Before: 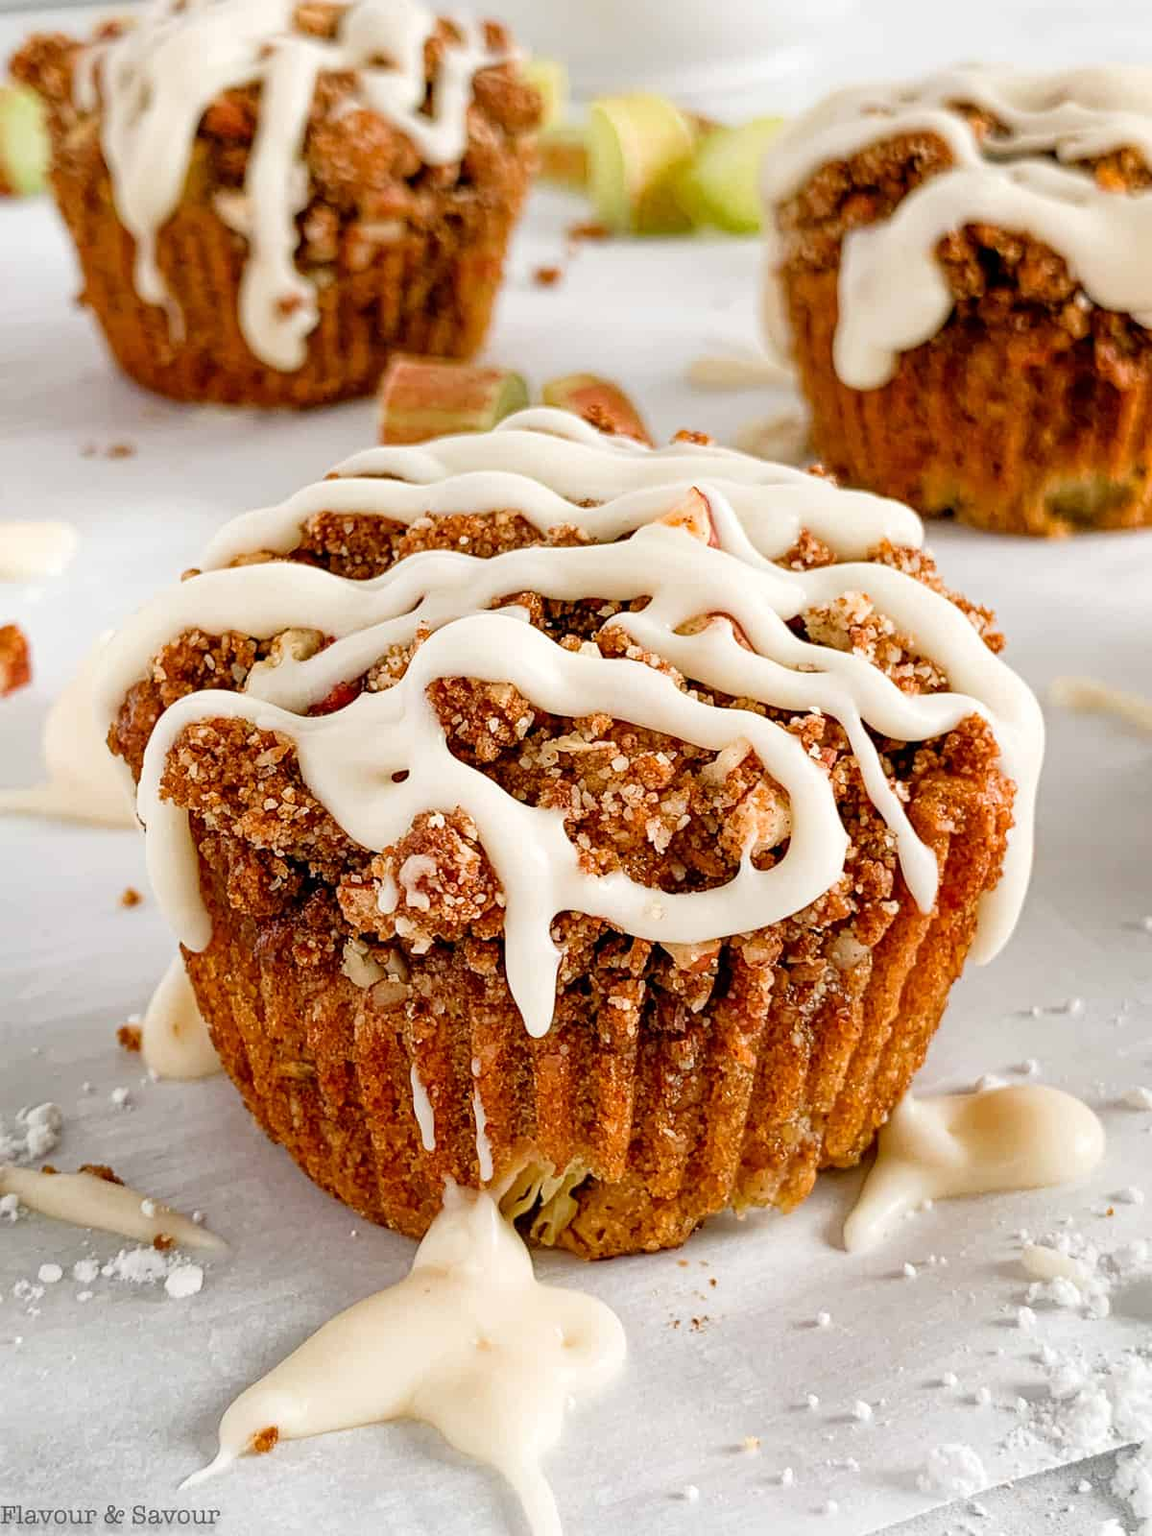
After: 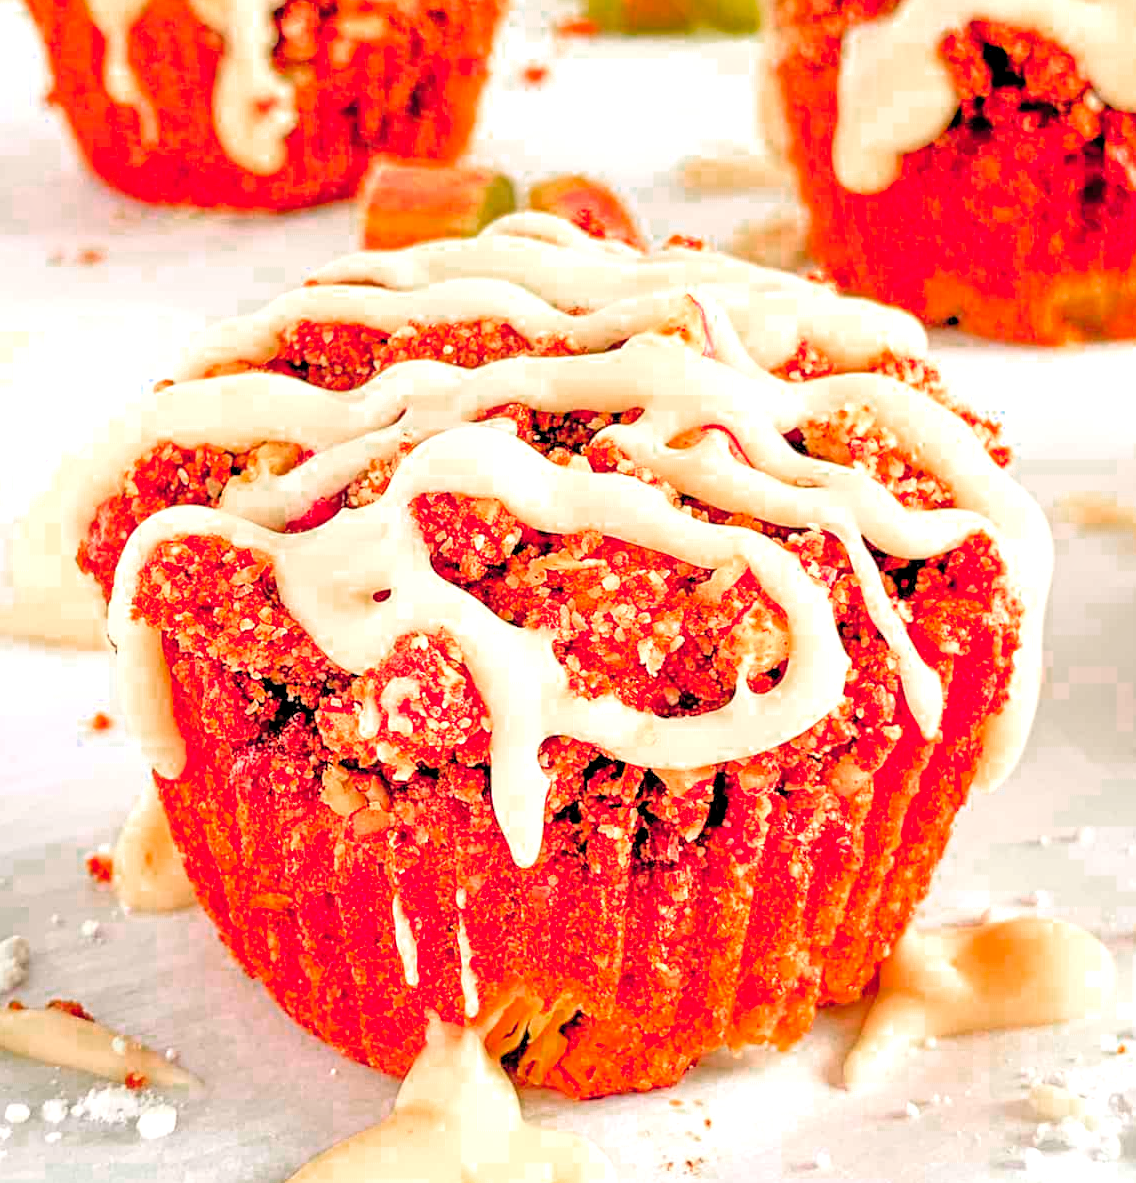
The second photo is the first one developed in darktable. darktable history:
color zones: curves: ch0 [(0, 0.553) (0.123, 0.58) (0.23, 0.419) (0.468, 0.155) (0.605, 0.132) (0.723, 0.063) (0.833, 0.172) (0.921, 0.468)]; ch1 [(0.025, 0.645) (0.229, 0.584) (0.326, 0.551) (0.537, 0.446) (0.599, 0.911) (0.708, 1) (0.805, 0.944)]; ch2 [(0.086, 0.468) (0.254, 0.464) (0.638, 0.564) (0.702, 0.592) (0.768, 0.564)]
contrast brightness saturation: contrast 0.067, brightness 0.176, saturation 0.399
crop and rotate: left 2.949%, top 13.417%, right 2.313%, bottom 12.596%
tone equalizer: -7 EV 0.142 EV, -6 EV 0.606 EV, -5 EV 1.16 EV, -4 EV 1.31 EV, -3 EV 1.17 EV, -2 EV 0.6 EV, -1 EV 0.16 EV
levels: levels [0.055, 0.477, 0.9]
